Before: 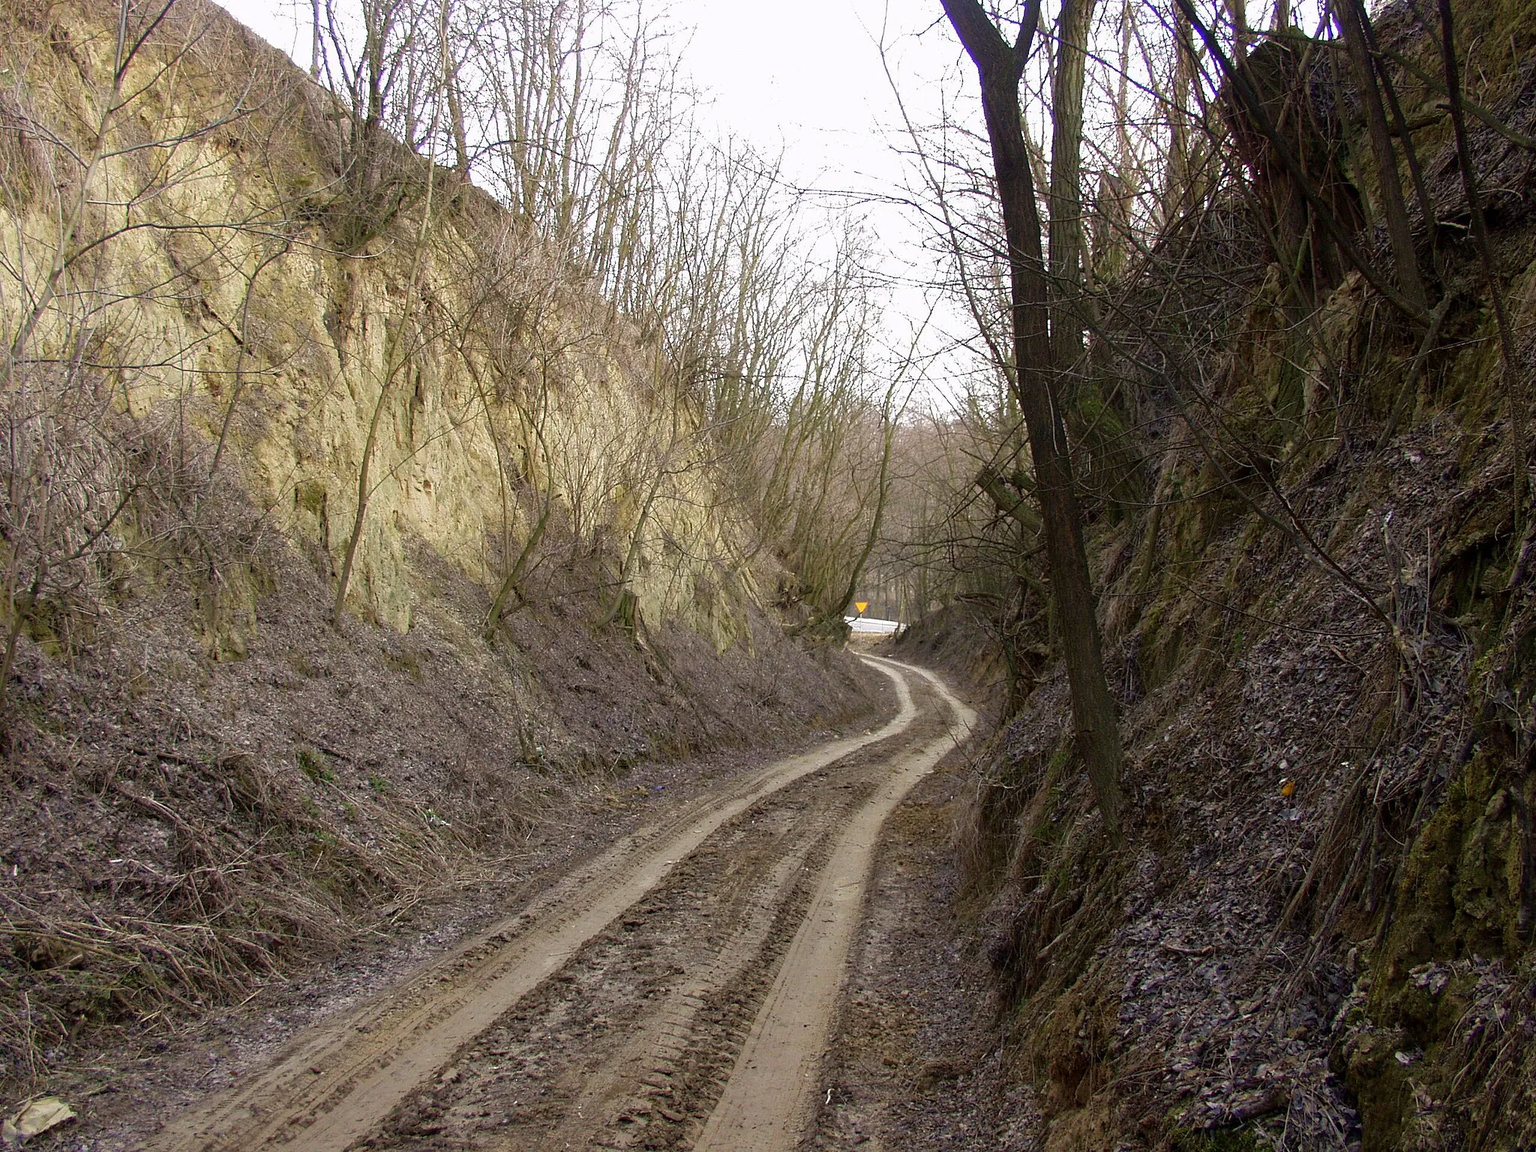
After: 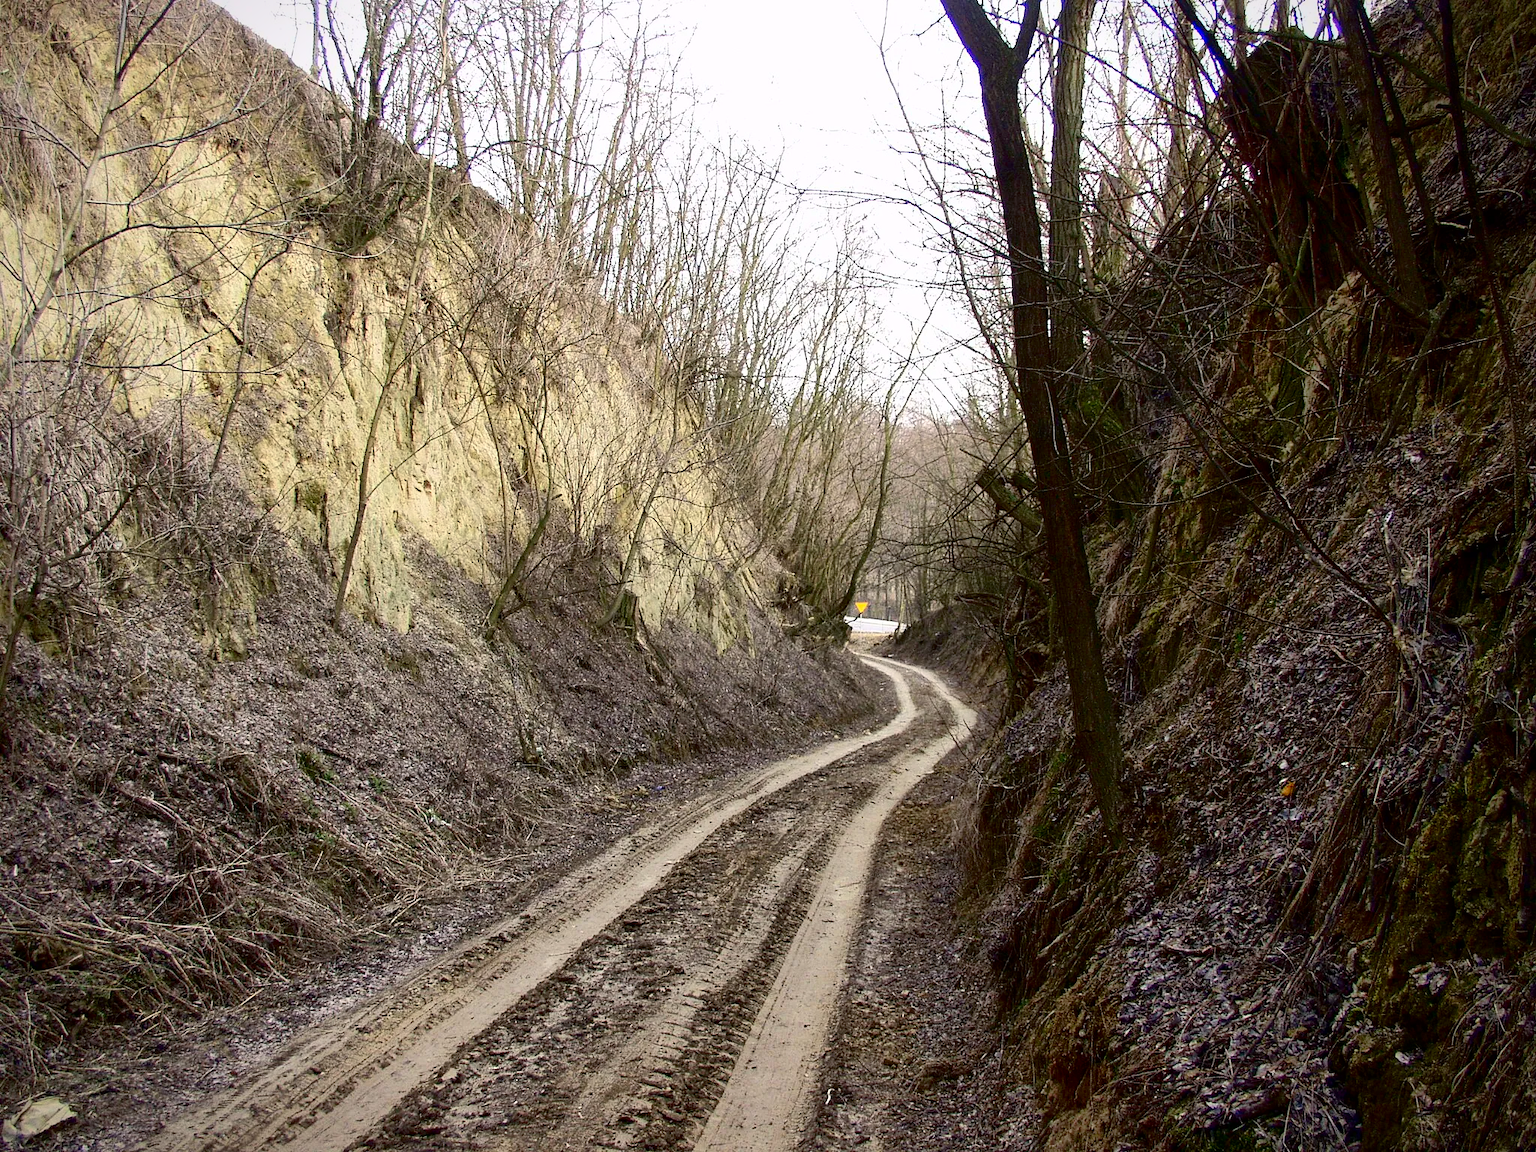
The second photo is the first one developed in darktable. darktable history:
vignetting: fall-off radius 61.1%, brightness -0.573, saturation -0.001, unbound false
tone curve: curves: ch0 [(0, 0) (0.004, 0.001) (0.133, 0.112) (0.325, 0.362) (0.832, 0.893) (1, 1)], color space Lab, independent channels, preserve colors none
tone equalizer: -7 EV 0.134 EV, mask exposure compensation -0.509 EV
contrast brightness saturation: contrast 0.295
shadows and highlights: on, module defaults
